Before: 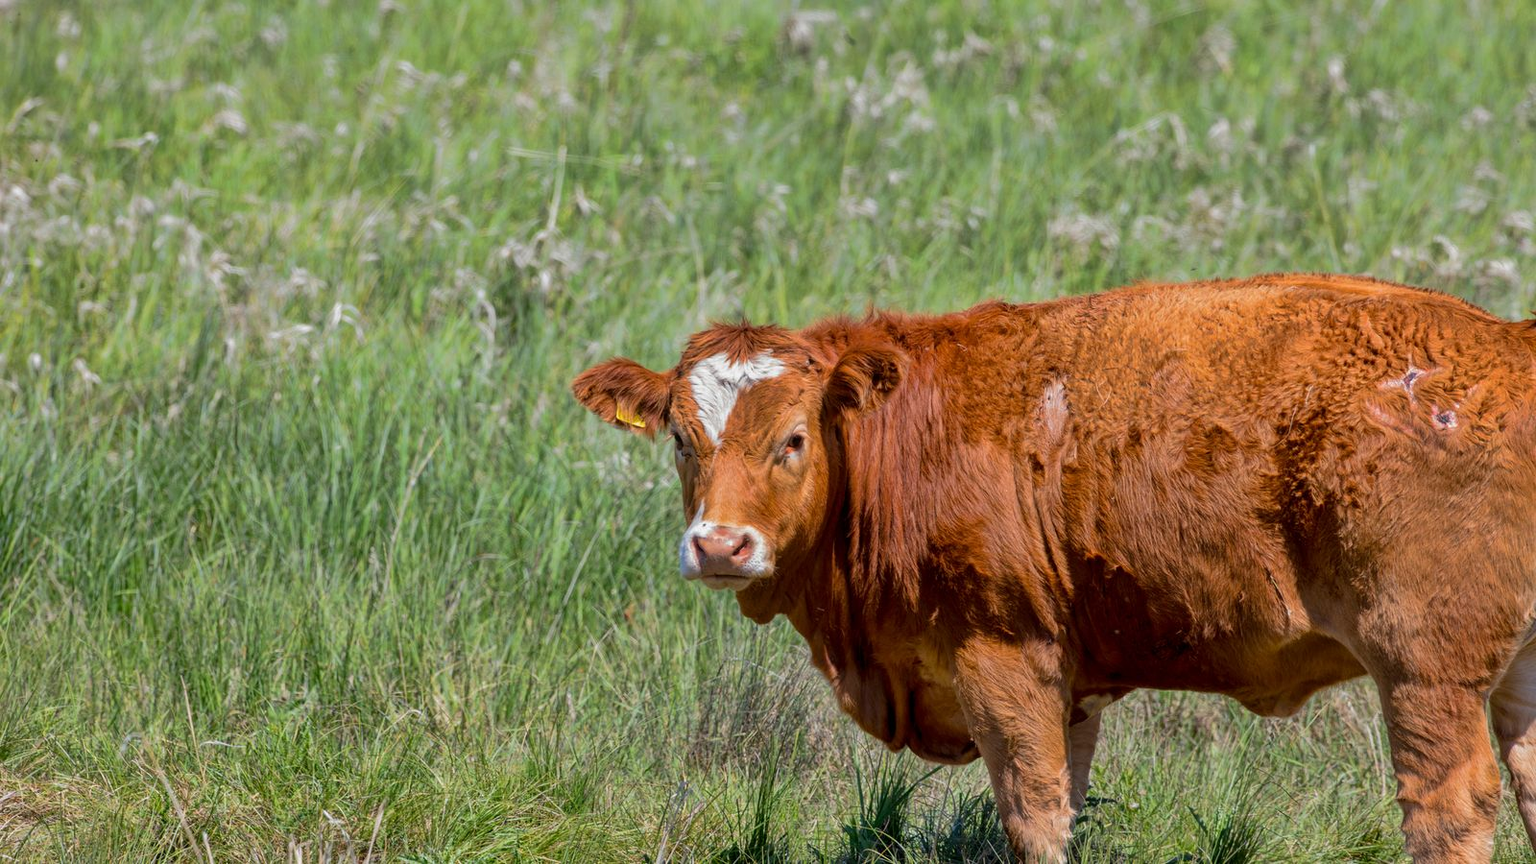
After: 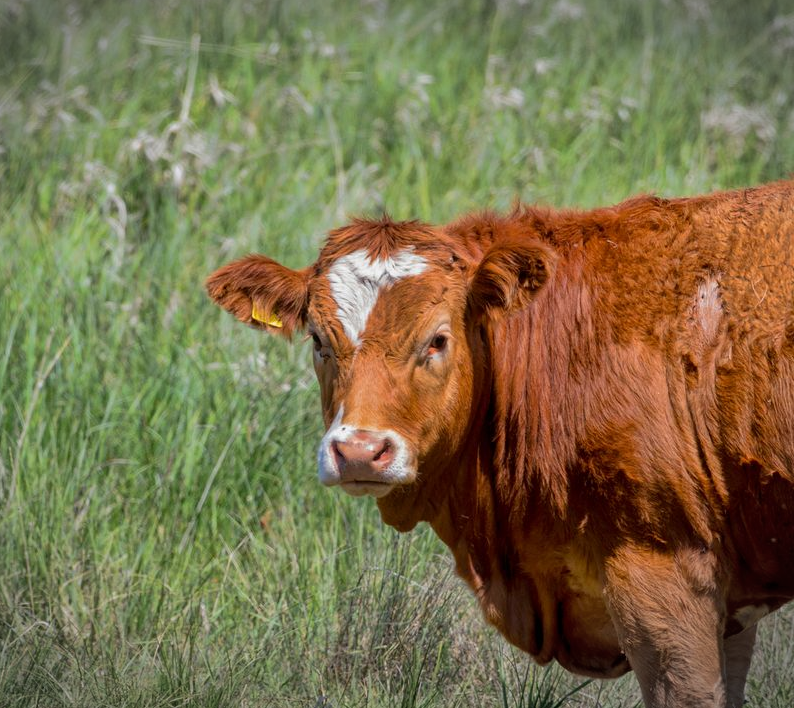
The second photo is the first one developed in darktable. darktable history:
crop and rotate: angle 0.018°, left 24.403%, top 13.17%, right 25.884%, bottom 8.069%
vignetting: fall-off start 100.13%, width/height ratio 1.305, unbound false
